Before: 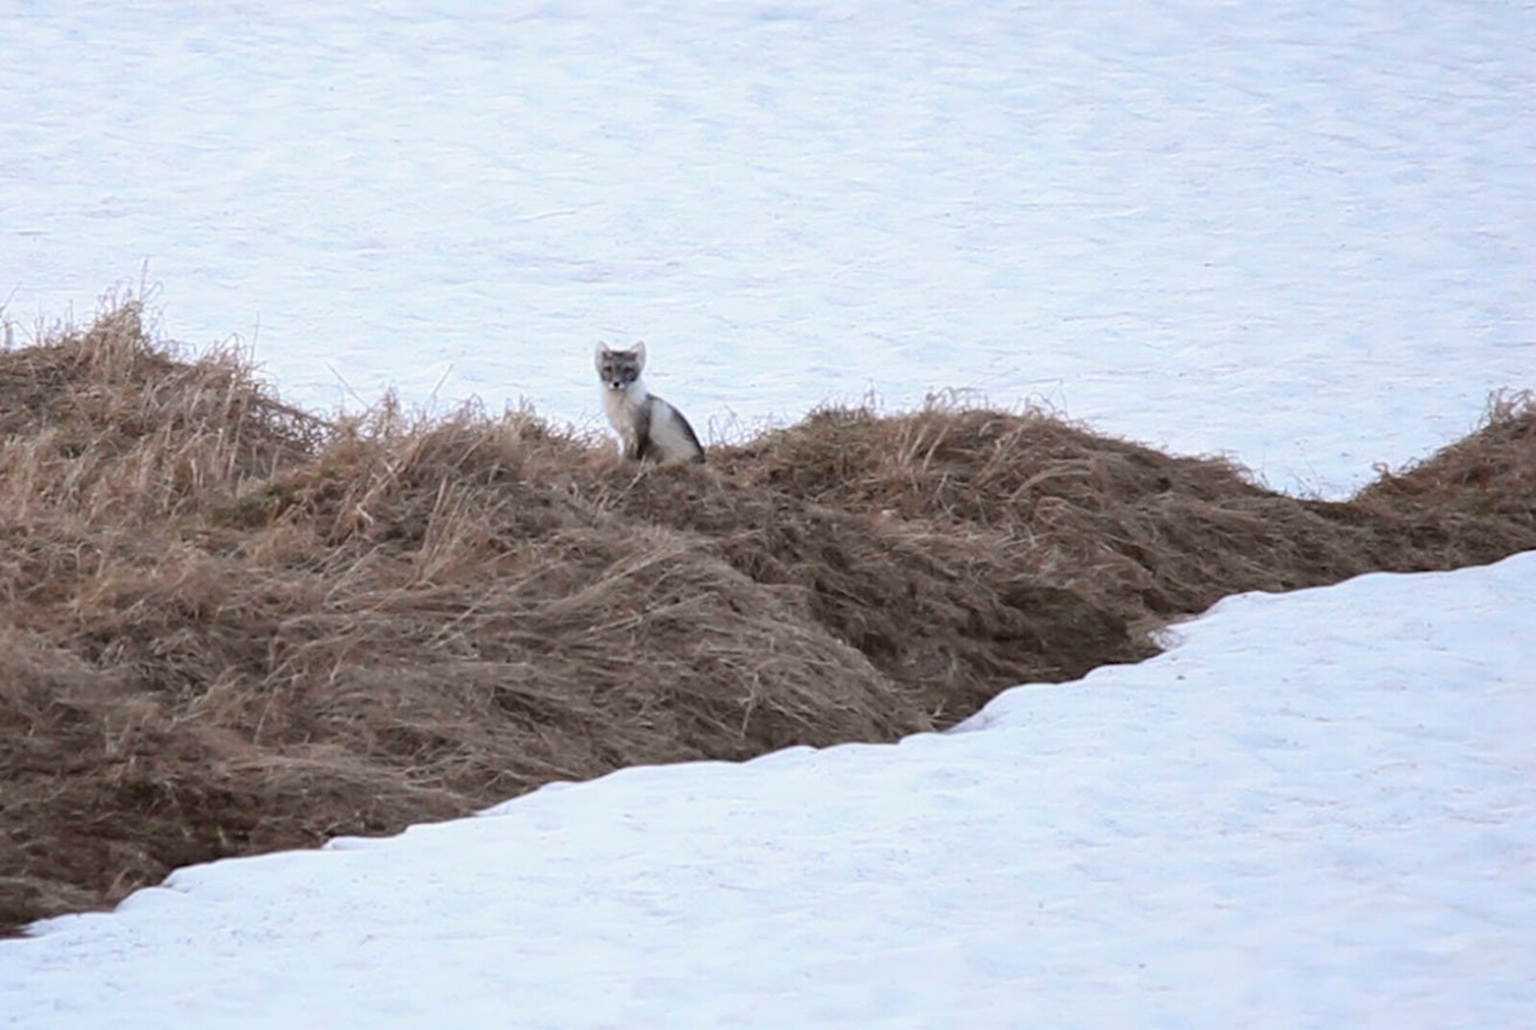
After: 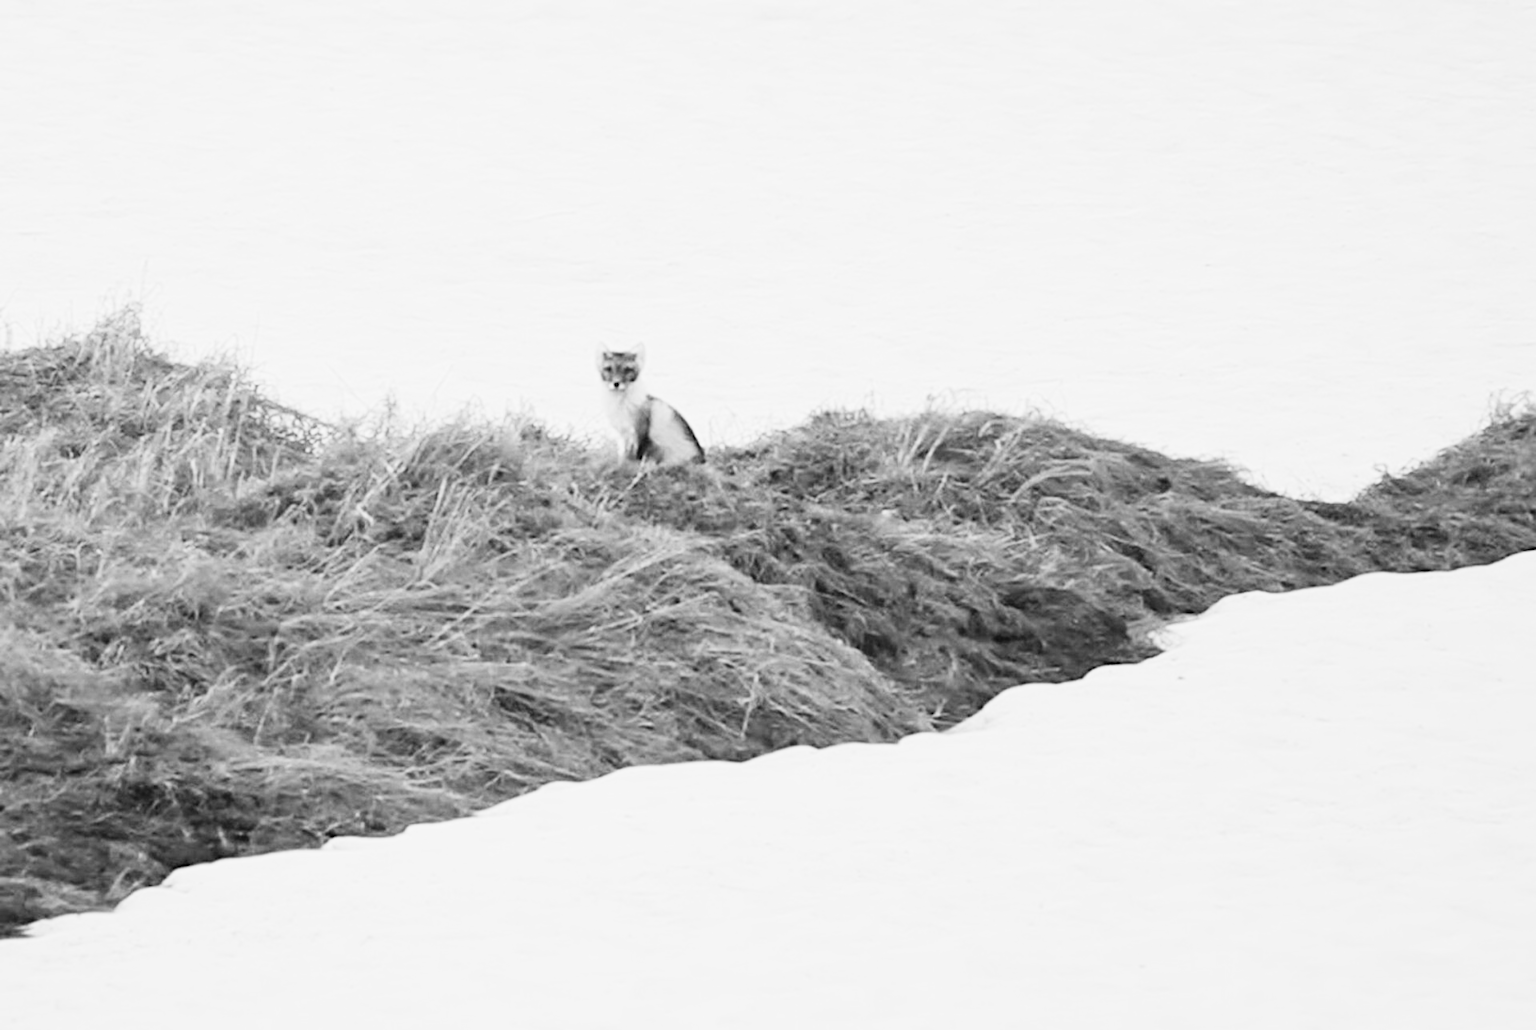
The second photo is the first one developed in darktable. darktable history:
color balance rgb: contrast -30%
monochrome: on, module defaults
rgb curve: curves: ch0 [(0, 0) (0.21, 0.15) (0.24, 0.21) (0.5, 0.75) (0.75, 0.96) (0.89, 0.99) (1, 1)]; ch1 [(0, 0.02) (0.21, 0.13) (0.25, 0.2) (0.5, 0.67) (0.75, 0.9) (0.89, 0.97) (1, 1)]; ch2 [(0, 0.02) (0.21, 0.13) (0.25, 0.2) (0.5, 0.67) (0.75, 0.9) (0.89, 0.97) (1, 1)], compensate middle gray true
